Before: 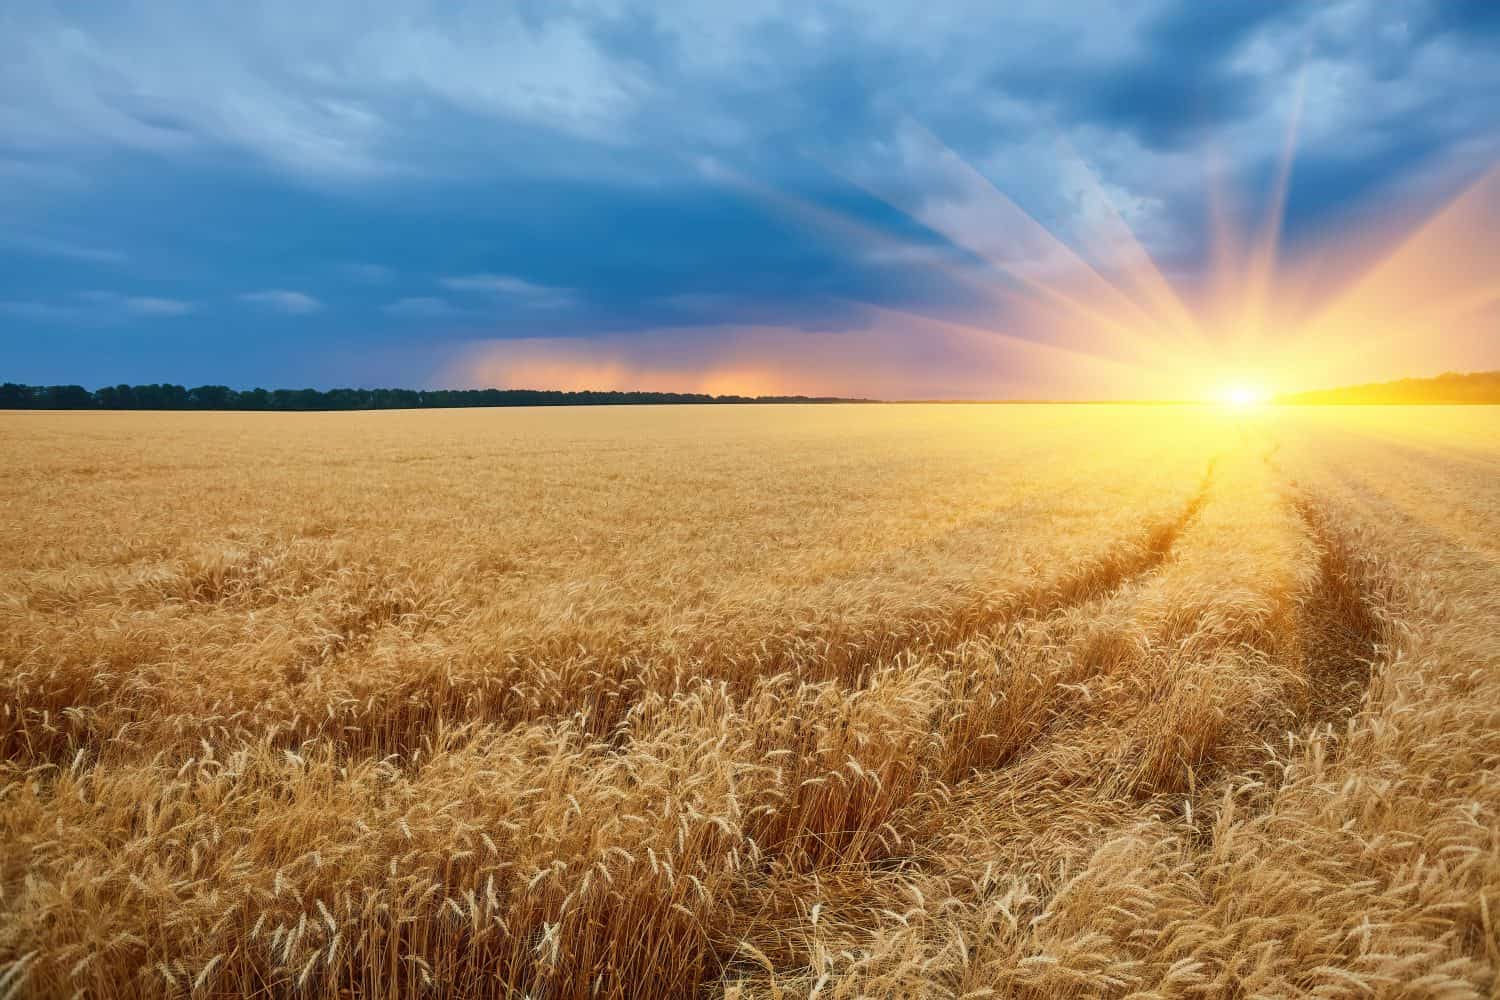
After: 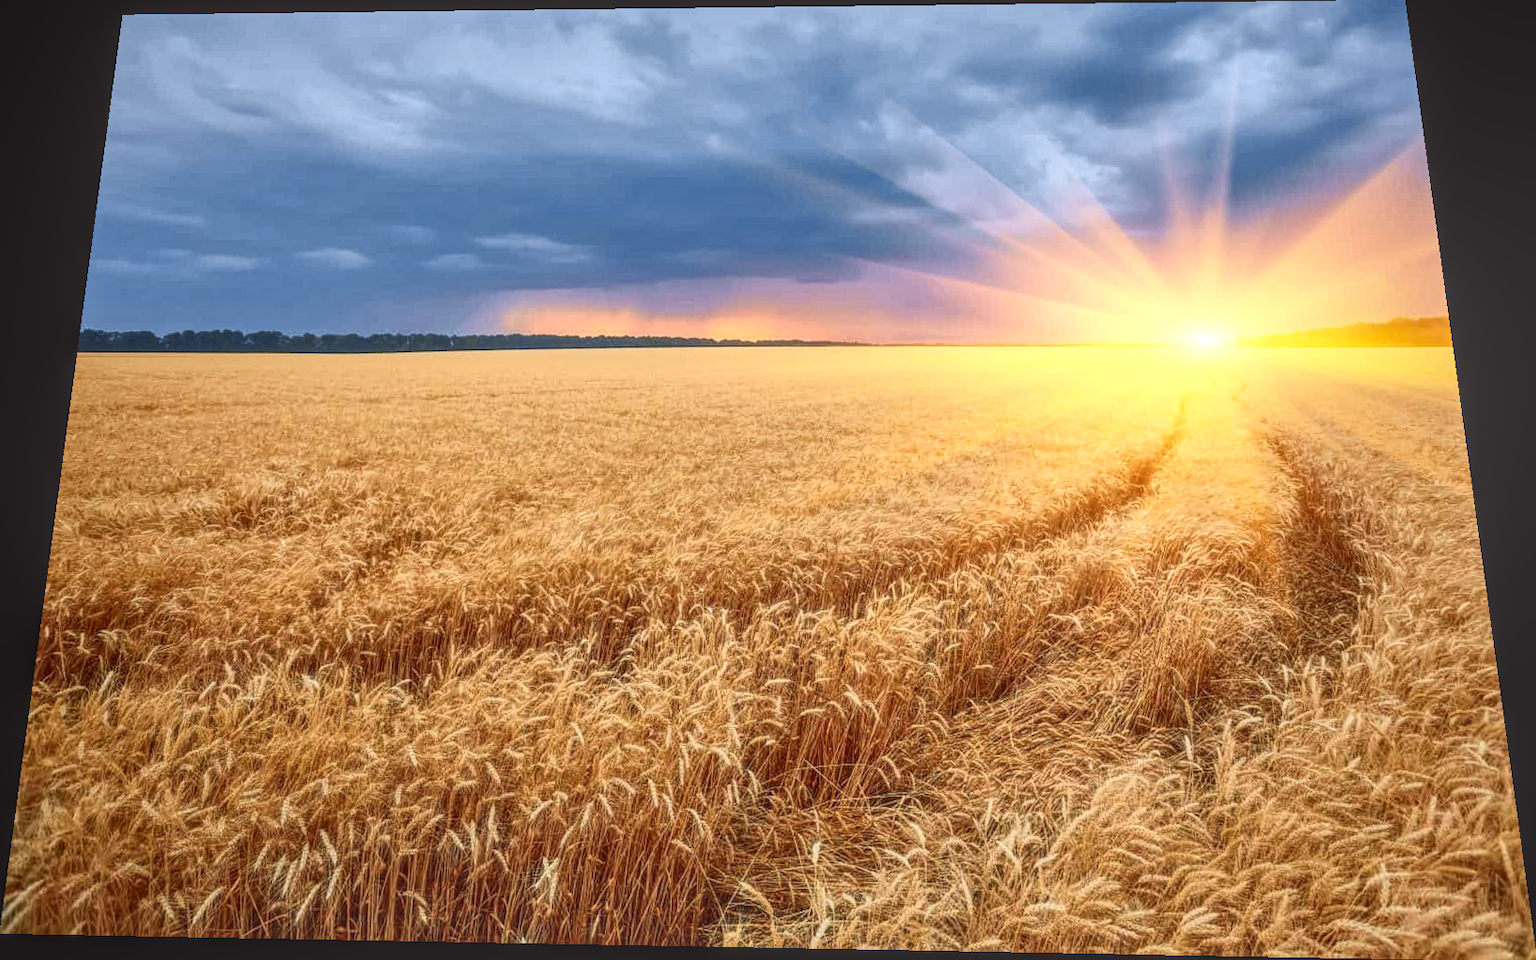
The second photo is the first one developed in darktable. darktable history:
tone curve: curves: ch0 [(0, 0.036) (0.119, 0.115) (0.461, 0.479) (0.715, 0.767) (0.817, 0.865) (1, 0.998)]; ch1 [(0, 0) (0.377, 0.416) (0.44, 0.478) (0.487, 0.498) (0.514, 0.525) (0.538, 0.552) (0.67, 0.688) (1, 1)]; ch2 [(0, 0) (0.38, 0.405) (0.463, 0.445) (0.492, 0.486) (0.524, 0.541) (0.578, 0.59) (0.653, 0.658) (1, 1)], color space Lab, independent channels, preserve colors none
local contrast: highlights 66%, shadows 33%, detail 166%, midtone range 0.2
exposure: exposure 0.15 EV, compensate highlight preservation false
rotate and perspective: rotation 0.128°, lens shift (vertical) -0.181, lens shift (horizontal) -0.044, shear 0.001, automatic cropping off
